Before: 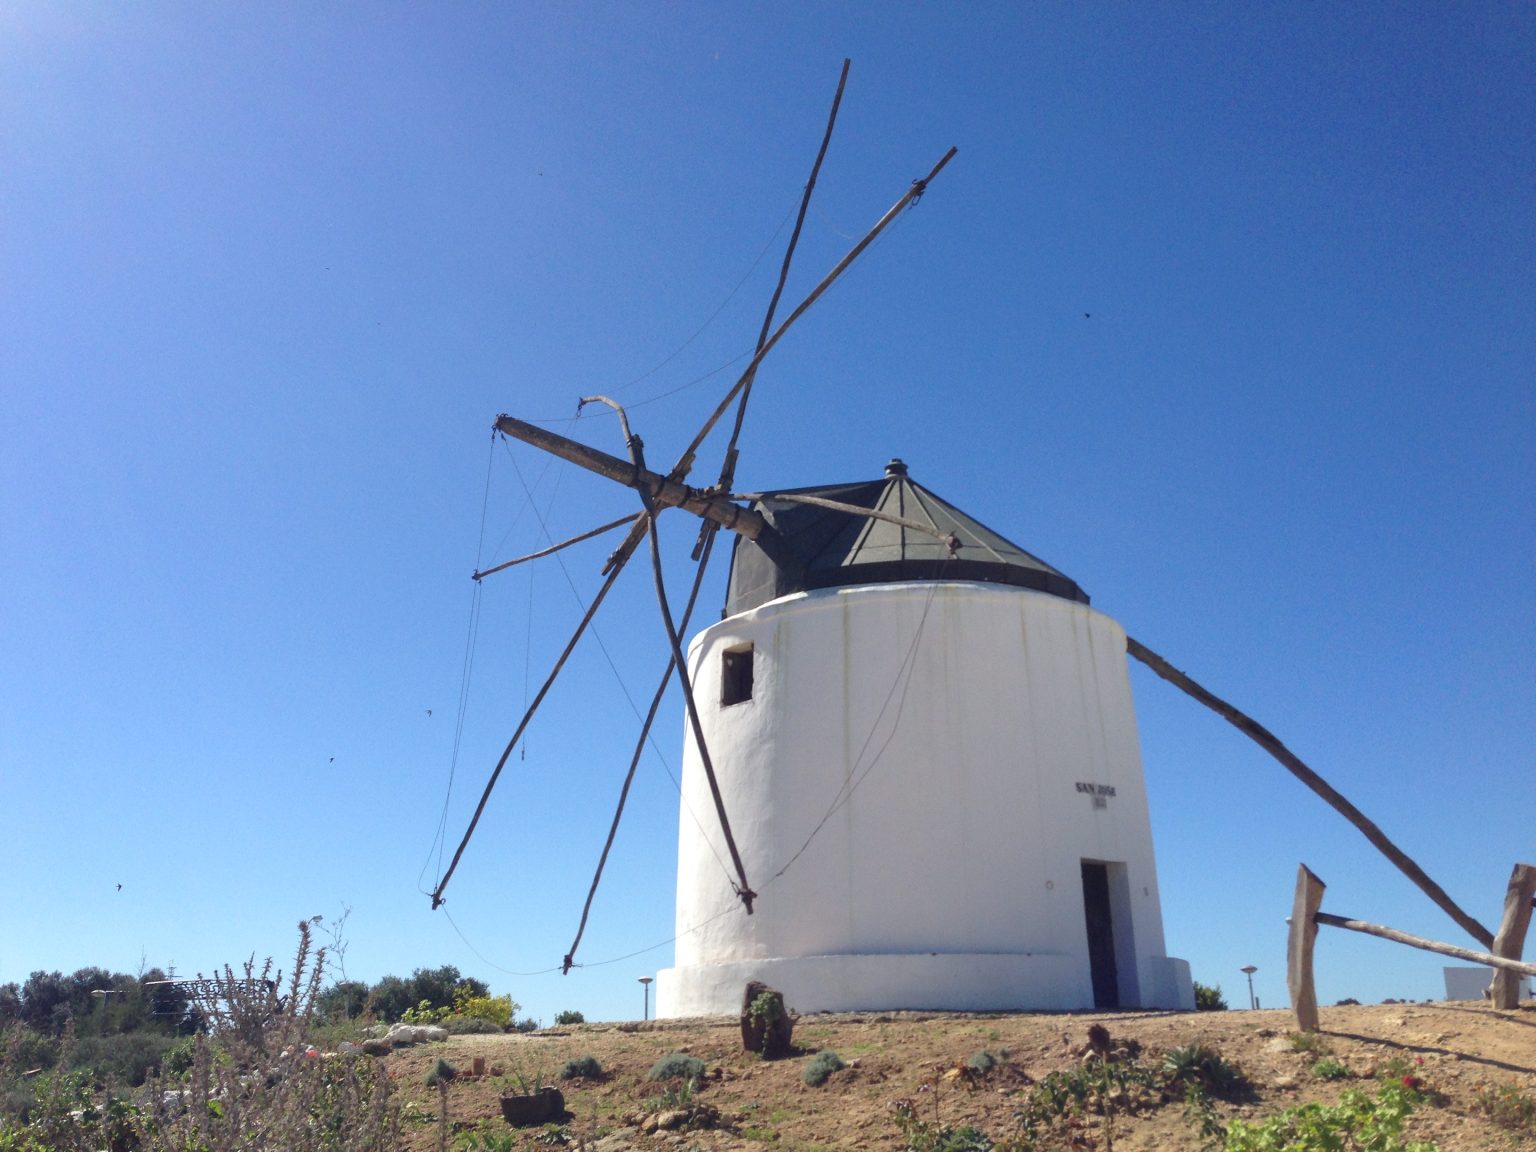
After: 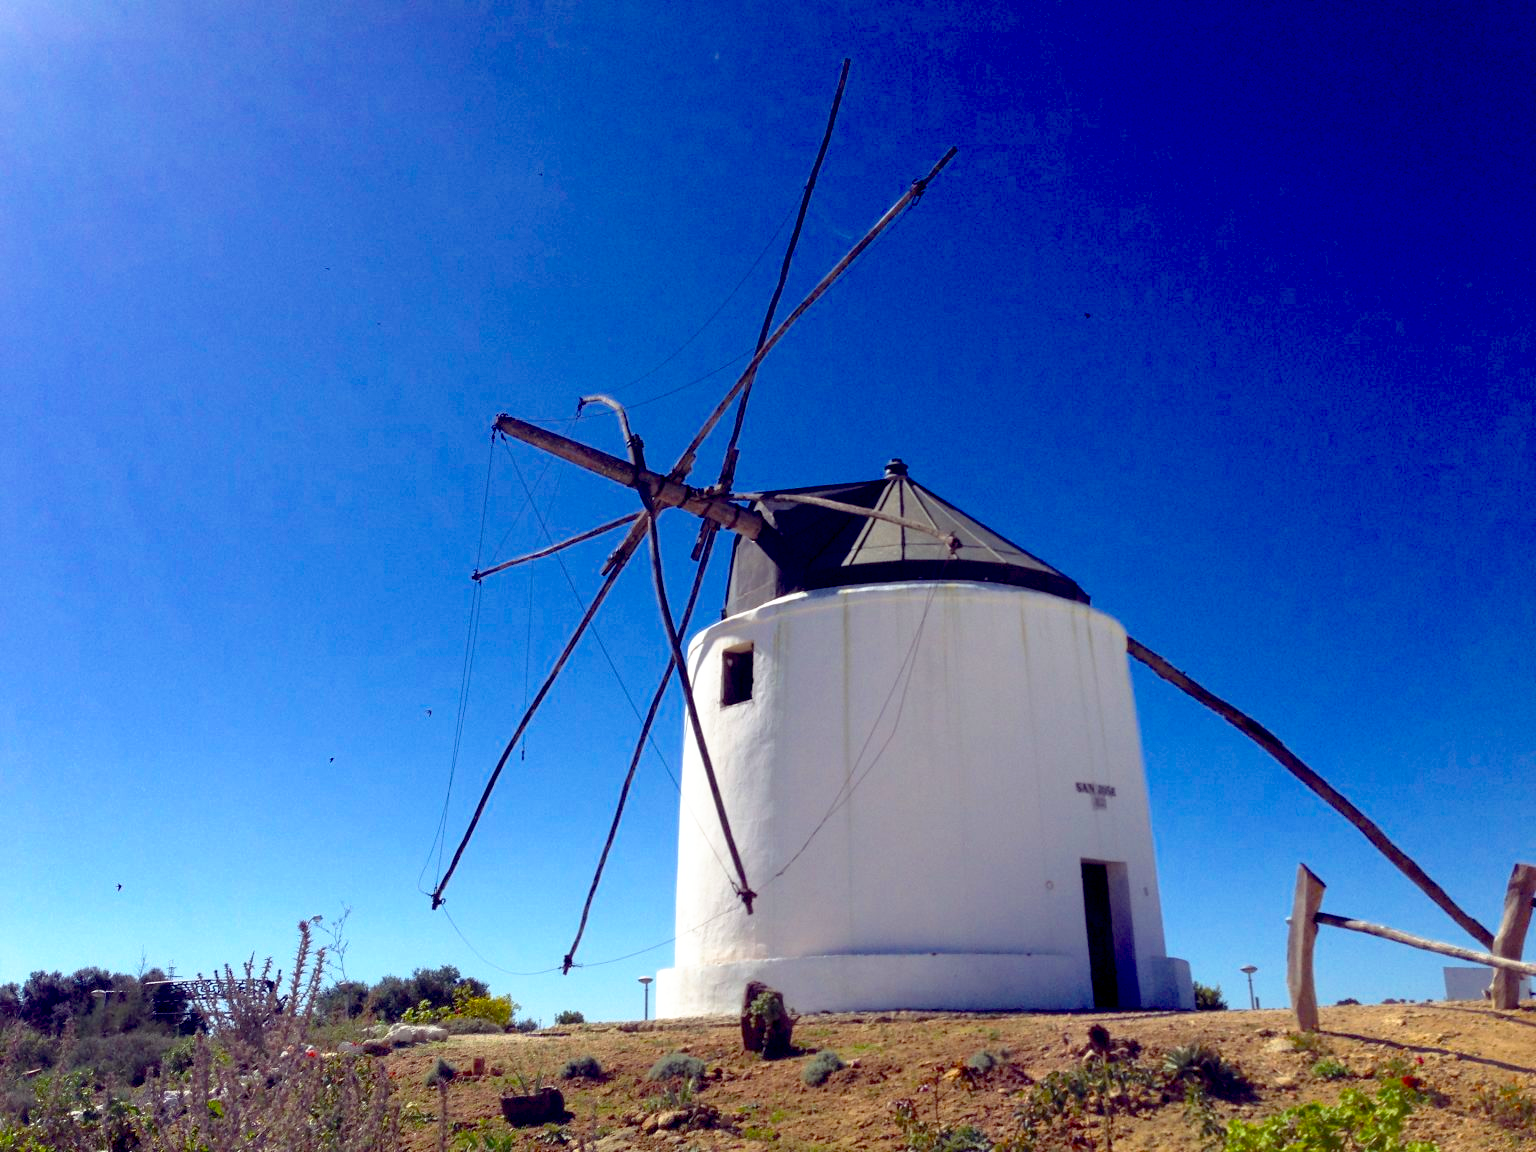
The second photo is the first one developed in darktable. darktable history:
base curve: curves: ch0 [(0.017, 0) (0.425, 0.441) (0.844, 0.933) (1, 1)], preserve colors none
color balance rgb: shadows lift › luminance 0.571%, shadows lift › chroma 6.998%, shadows lift › hue 302.11°, perceptual saturation grading › global saturation 25.052%, global vibrance 16.159%, saturation formula JzAzBz (2021)
